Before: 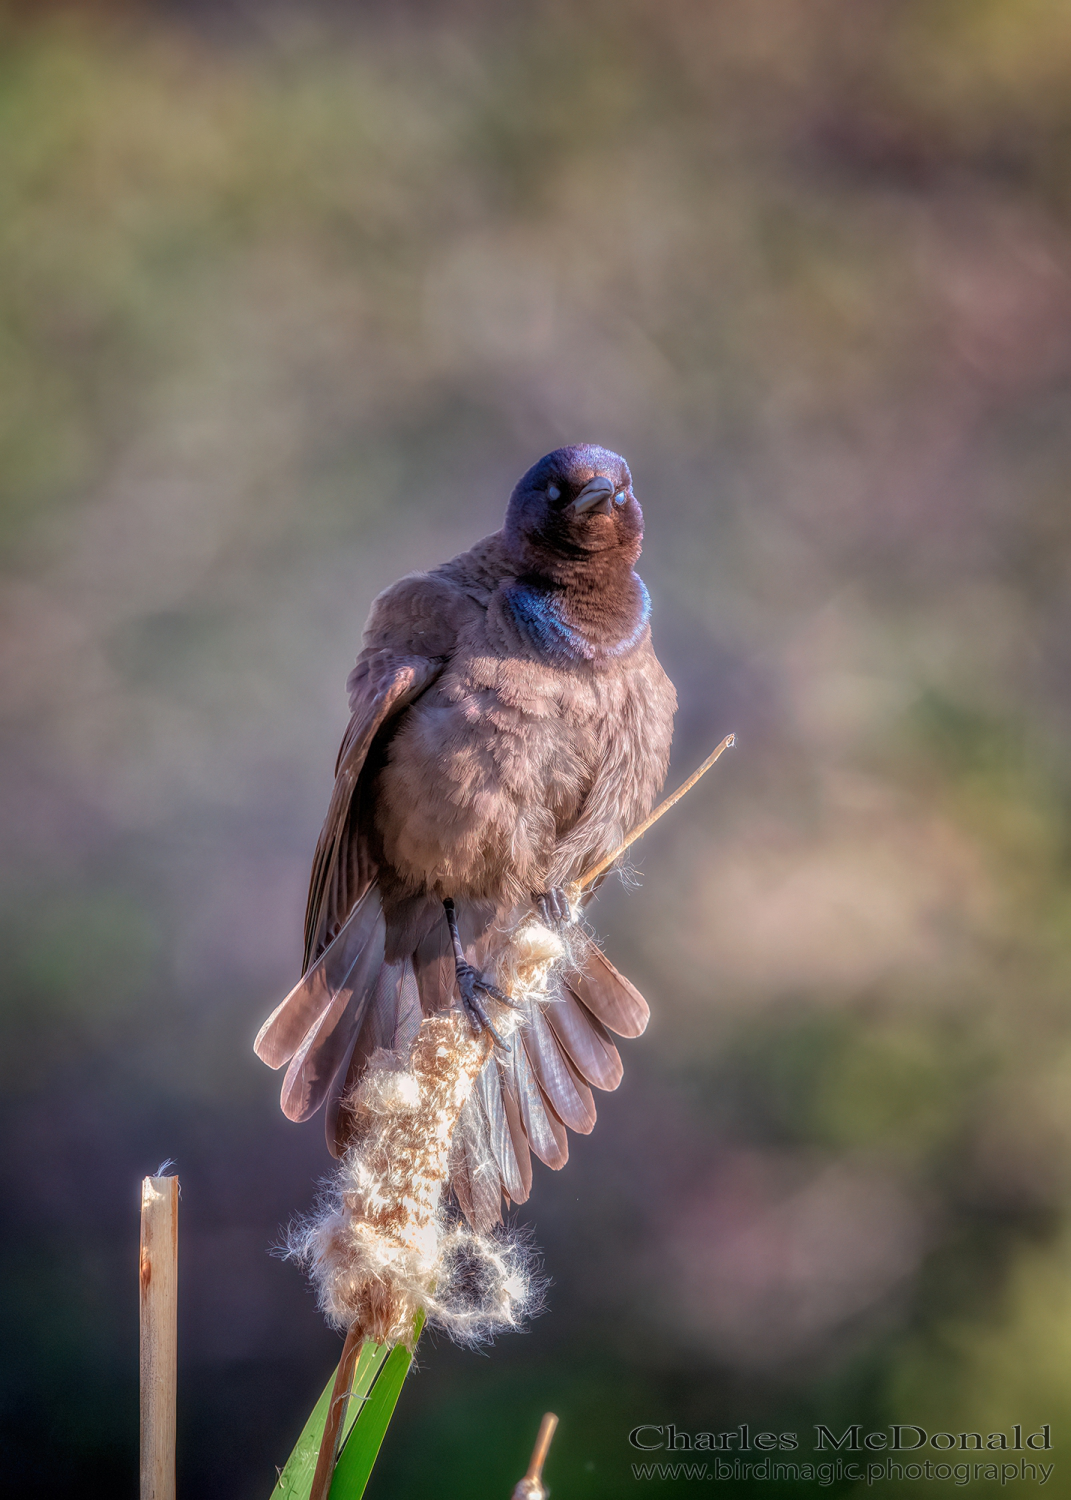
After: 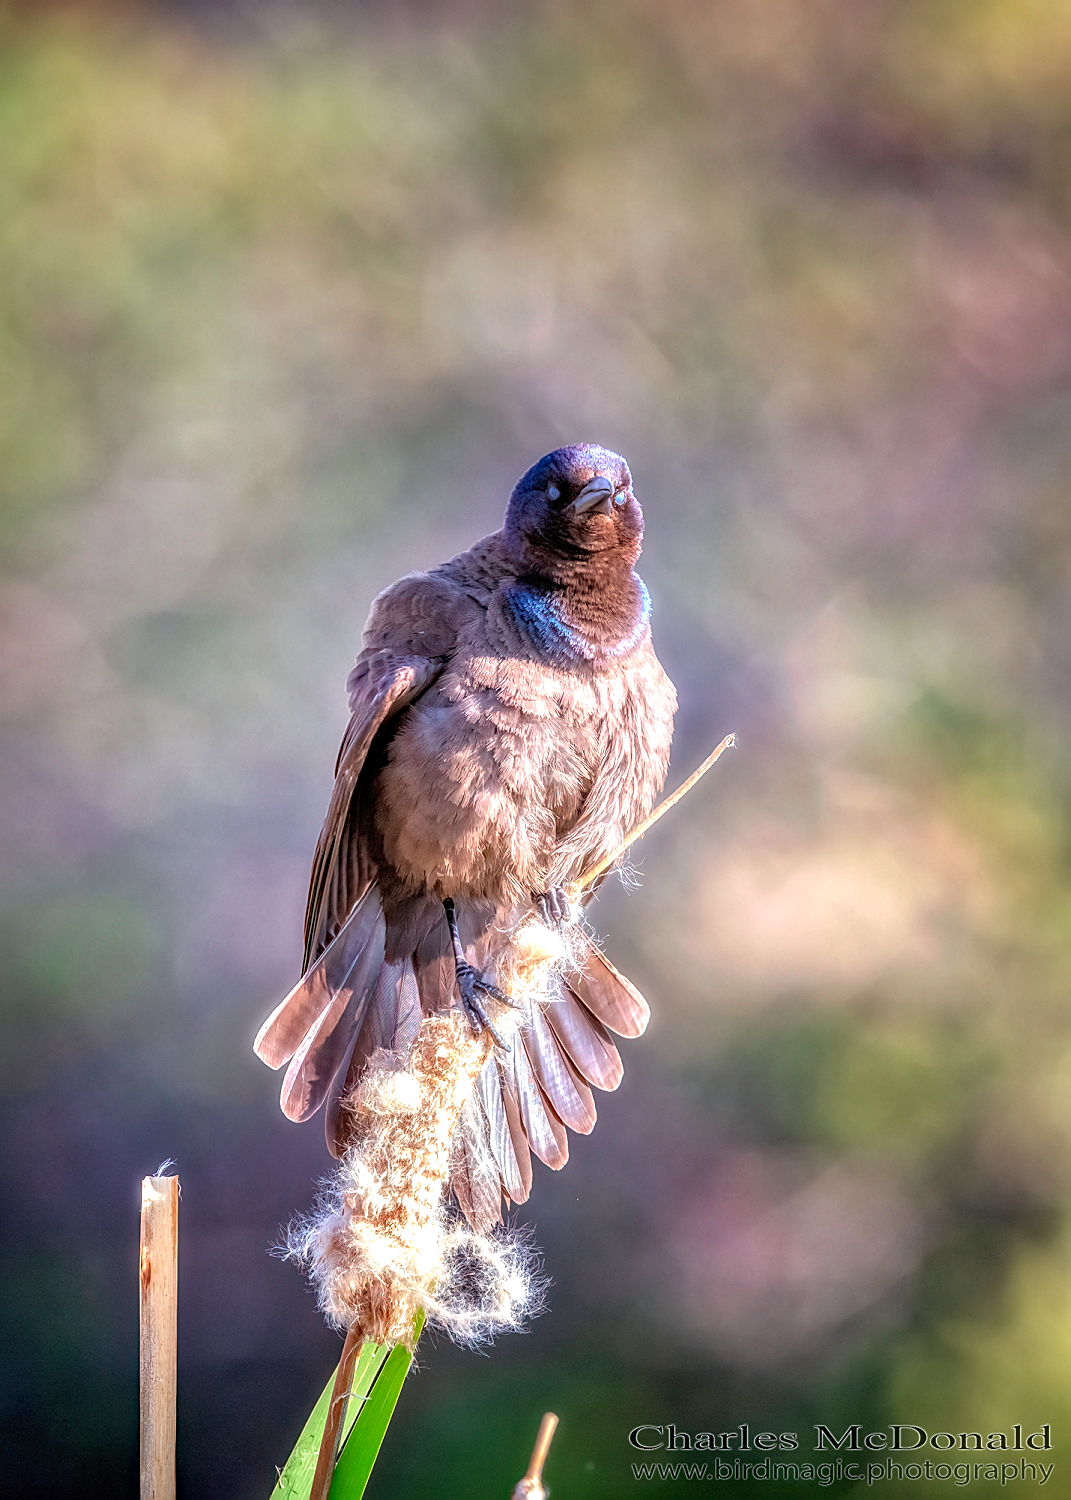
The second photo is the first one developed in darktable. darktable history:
sharpen: on, module defaults
exposure: black level correction 0, exposure 0.897 EV, compensate highlight preservation false
haze removal: compatibility mode true, adaptive false
